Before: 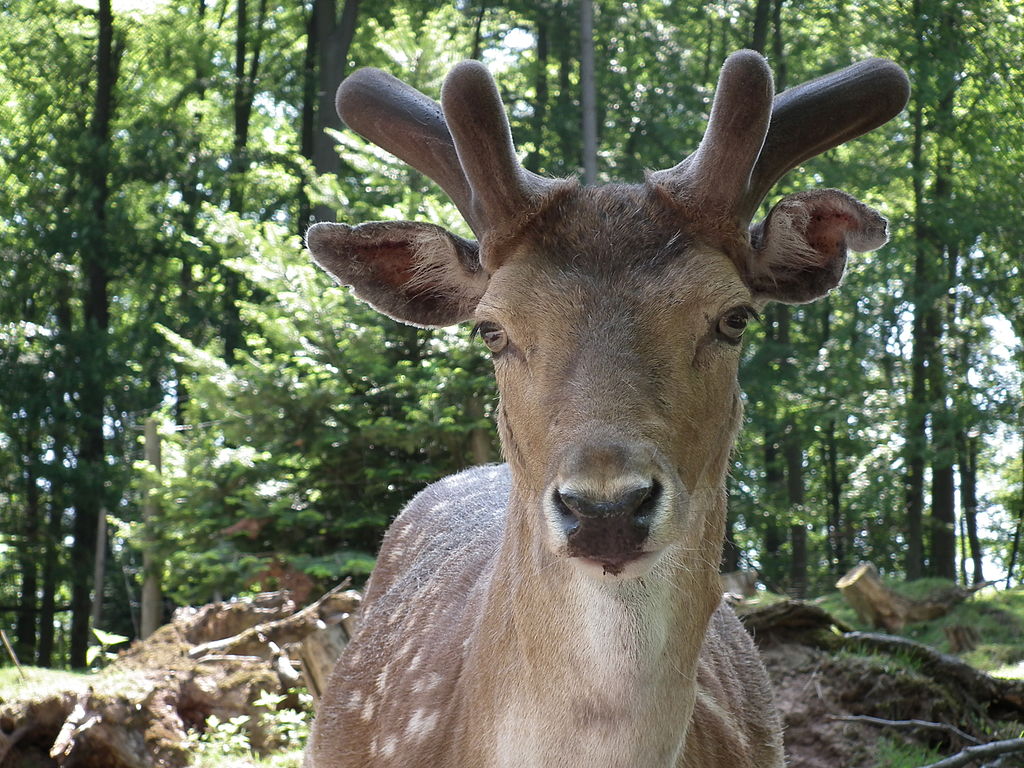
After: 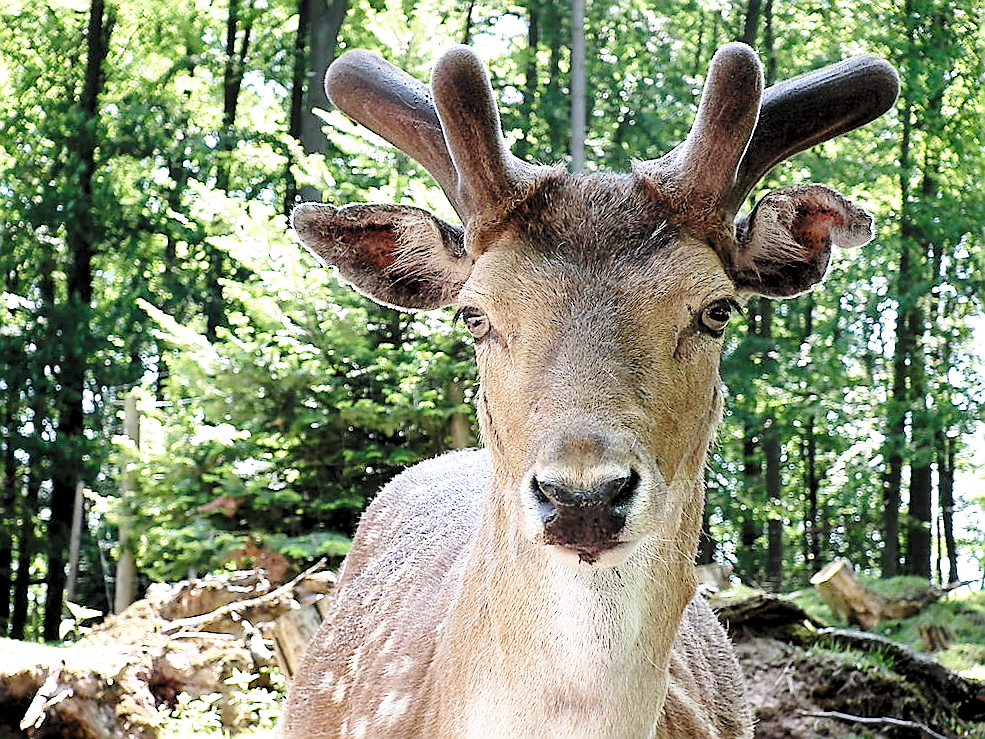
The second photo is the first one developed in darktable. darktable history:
exposure: exposure 0.2 EV, compensate highlight preservation false
crop and rotate: angle -1.69°
rgb levels: levels [[0.013, 0.434, 0.89], [0, 0.5, 1], [0, 0.5, 1]]
base curve: curves: ch0 [(0, 0) (0.036, 0.037) (0.121, 0.228) (0.46, 0.76) (0.859, 0.983) (1, 1)], preserve colors none
sharpen: radius 1.4, amount 1.25, threshold 0.7
